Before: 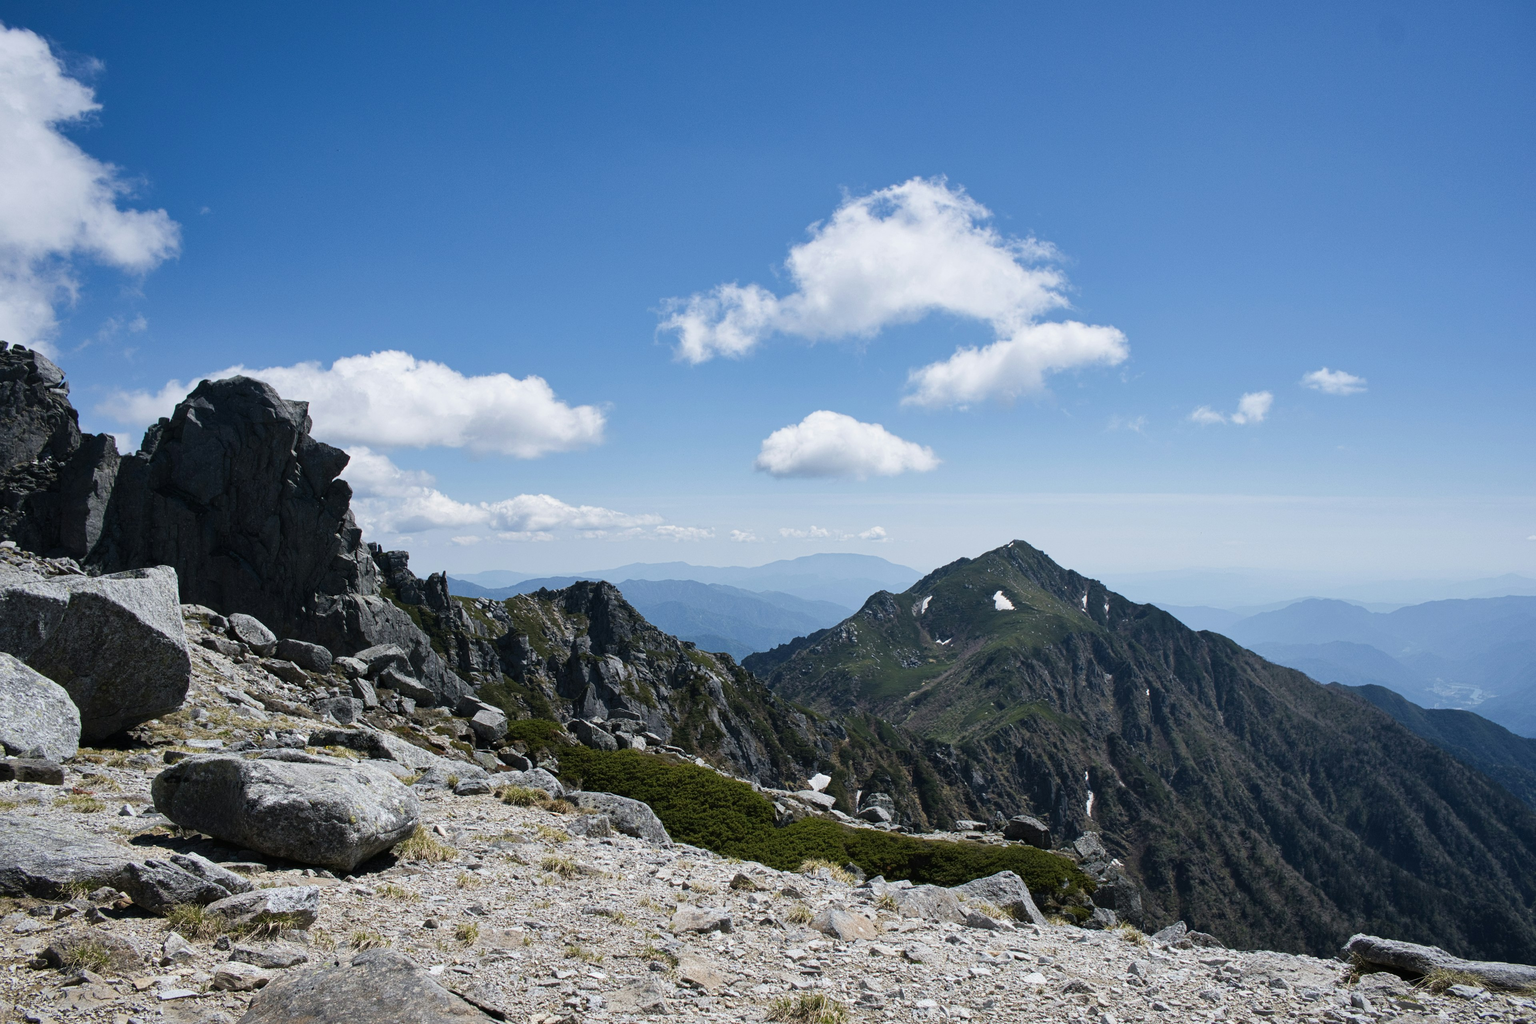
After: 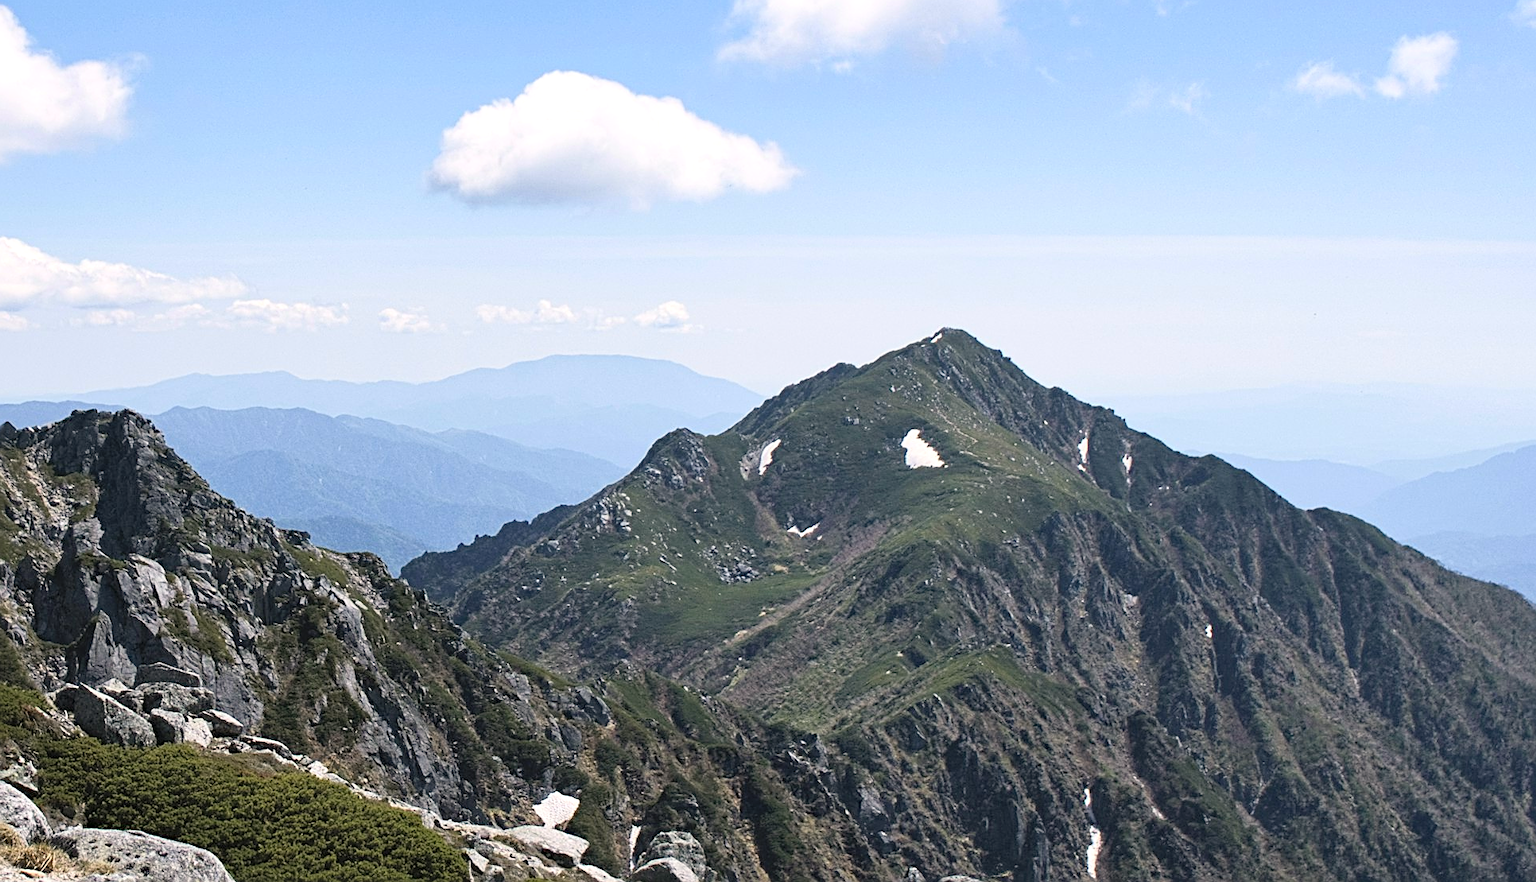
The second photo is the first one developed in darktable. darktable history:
contrast brightness saturation: contrast 0.137, brightness 0.219
exposure: exposure 0.375 EV, compensate highlight preservation false
color correction: highlights a* 3.63, highlights b* 5.12
sharpen: on, module defaults
color zones: curves: ch0 [(0, 0.5) (0.143, 0.5) (0.286, 0.456) (0.429, 0.5) (0.571, 0.5) (0.714, 0.5) (0.857, 0.5) (1, 0.5)]; ch1 [(0, 0.5) (0.143, 0.5) (0.286, 0.422) (0.429, 0.5) (0.571, 0.5) (0.714, 0.5) (0.857, 0.5) (1, 0.5)]
crop: left 35.155%, top 36.616%, right 14.522%, bottom 19.994%
haze removal: compatibility mode true, adaptive false
